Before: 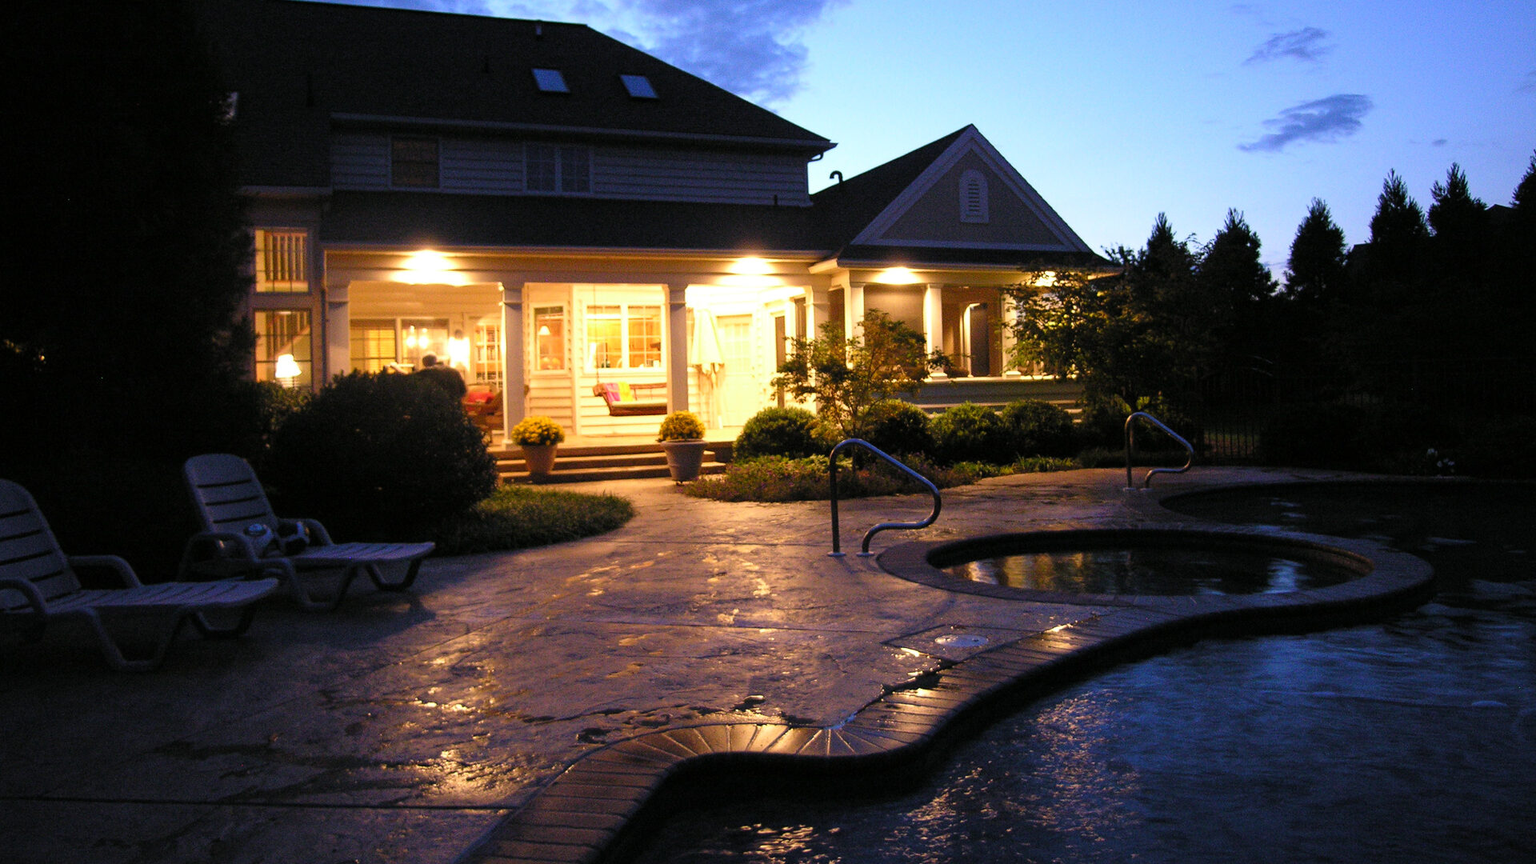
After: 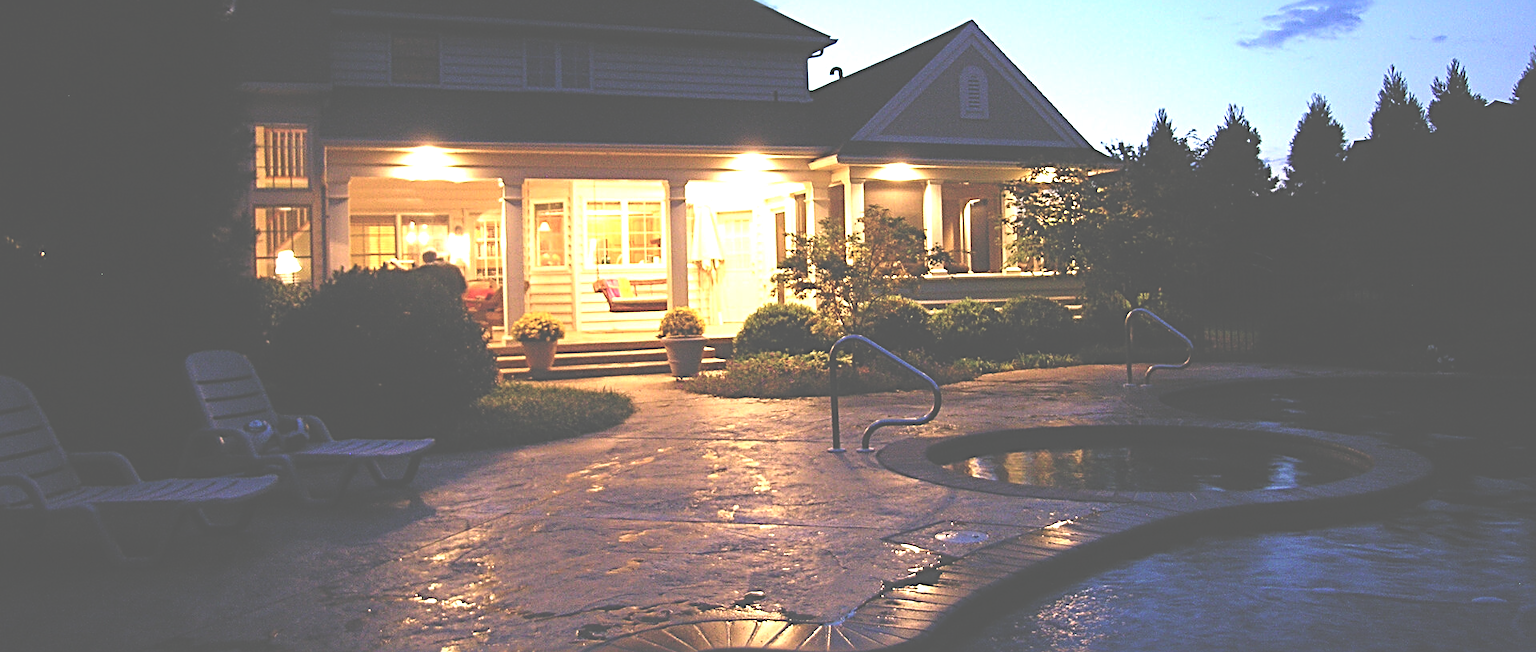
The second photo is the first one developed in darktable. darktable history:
sharpen: radius 3.028, amount 0.774
crop and rotate: top 12.095%, bottom 12.282%
exposure: black level correction -0.072, exposure 0.502 EV, compensate exposure bias true, compensate highlight preservation false
